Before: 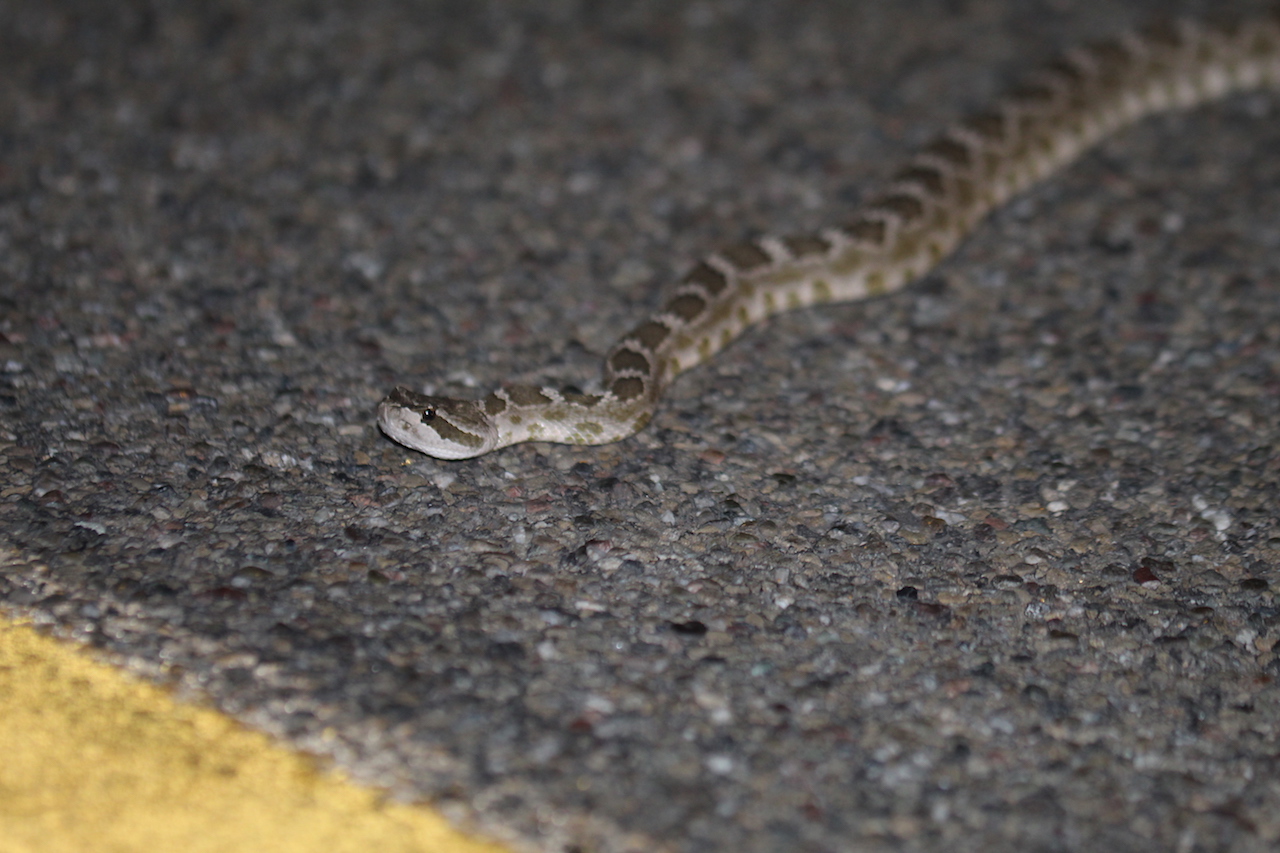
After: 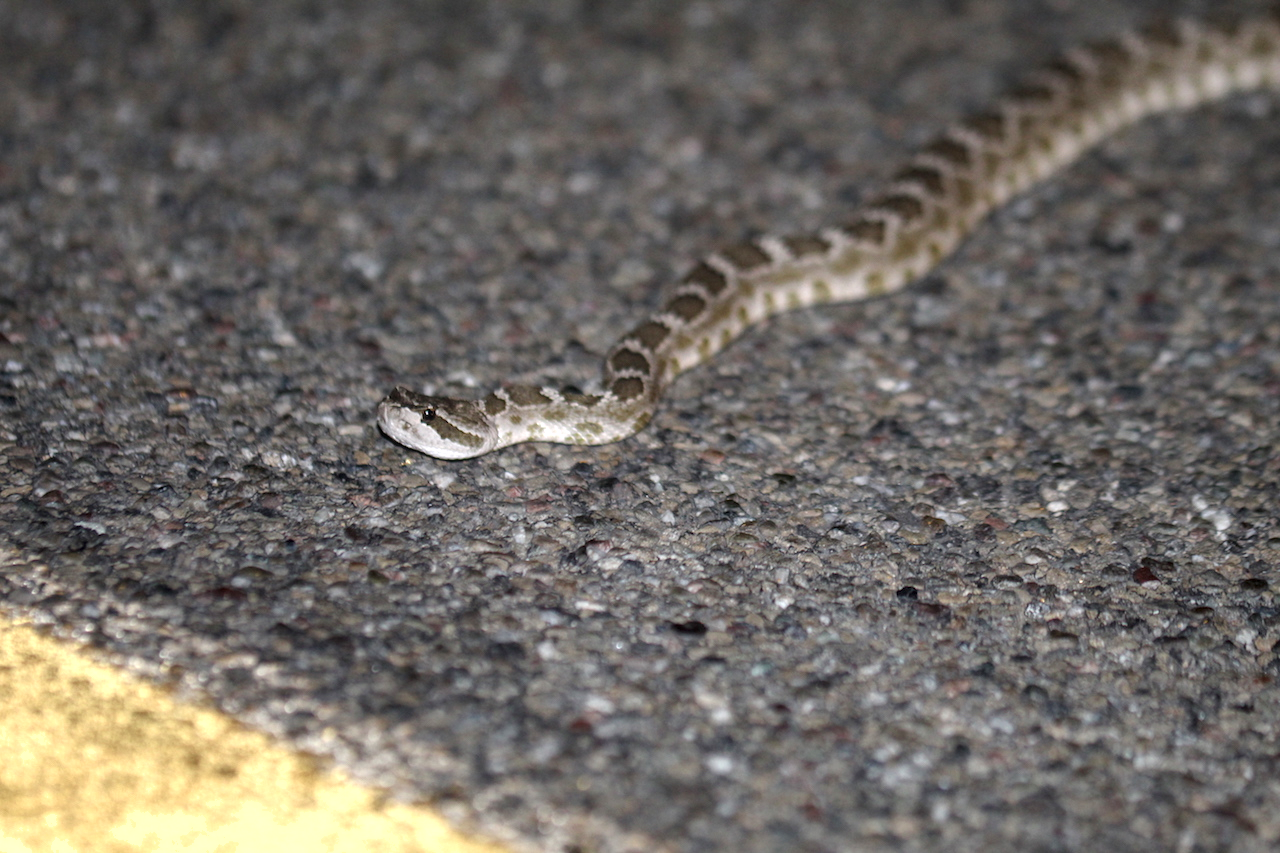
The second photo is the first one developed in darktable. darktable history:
shadows and highlights: shadows 47.31, highlights -41.15, soften with gaussian
local contrast: on, module defaults
color balance rgb: perceptual saturation grading › global saturation 0.261%, perceptual saturation grading › highlights -30.812%, perceptual saturation grading › shadows 20.285%, global vibrance 9.847%
tone equalizer: -8 EV -0.781 EV, -7 EV -0.7 EV, -6 EV -0.583 EV, -5 EV -0.385 EV, -3 EV 0.382 EV, -2 EV 0.6 EV, -1 EV 0.691 EV, +0 EV 0.73 EV
